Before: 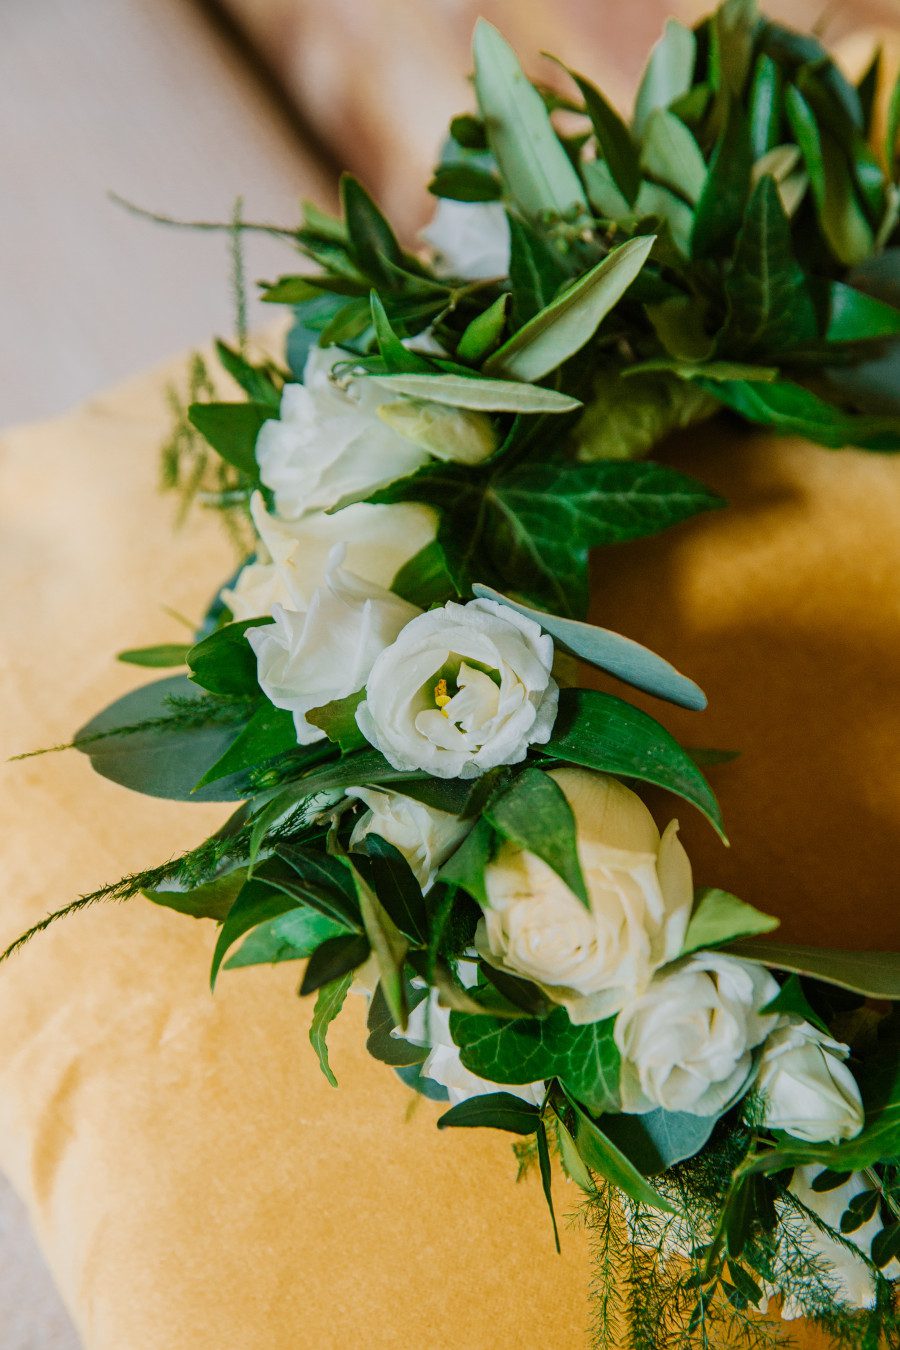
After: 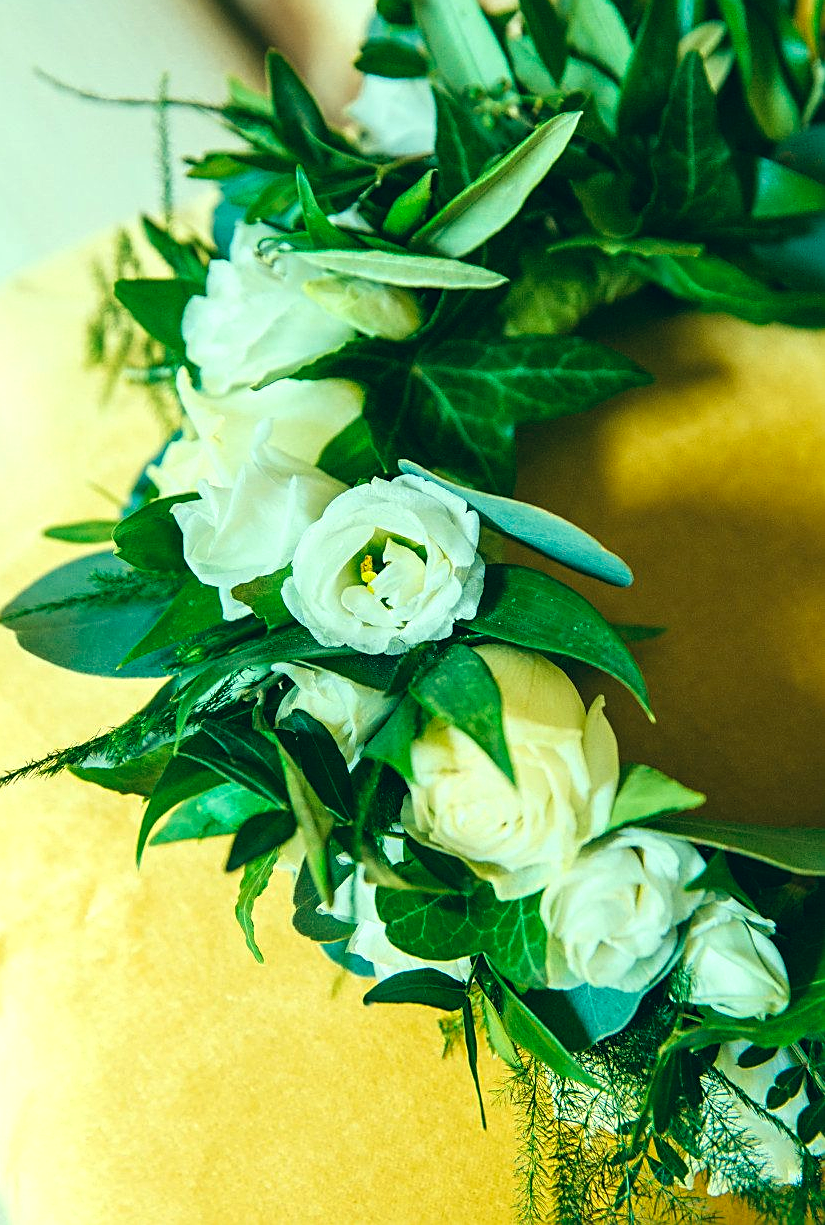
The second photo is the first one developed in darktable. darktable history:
color correction: highlights a* -20.08, highlights b* 9.8, shadows a* -20.4, shadows b* -10.76
crop and rotate: left 8.262%, top 9.226%
exposure: exposure 0.77 EV, compensate highlight preservation false
sharpen: on, module defaults
